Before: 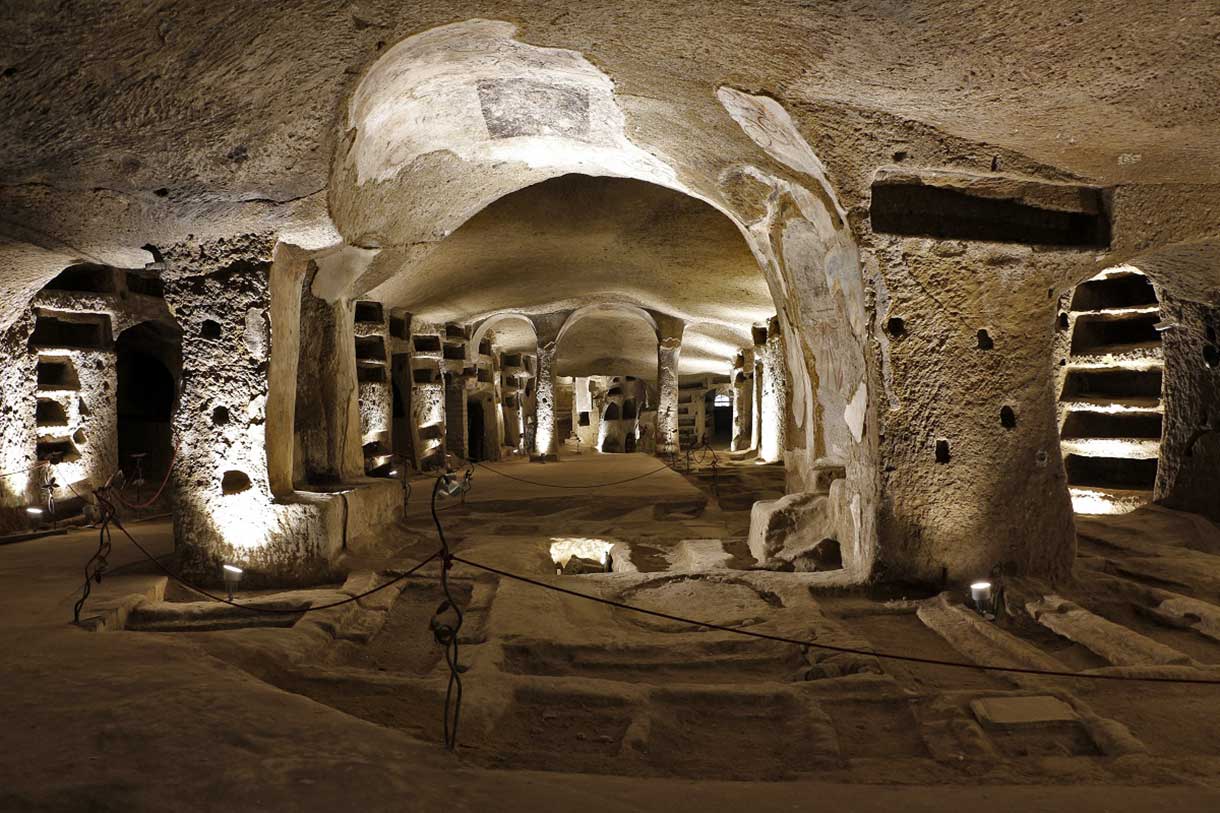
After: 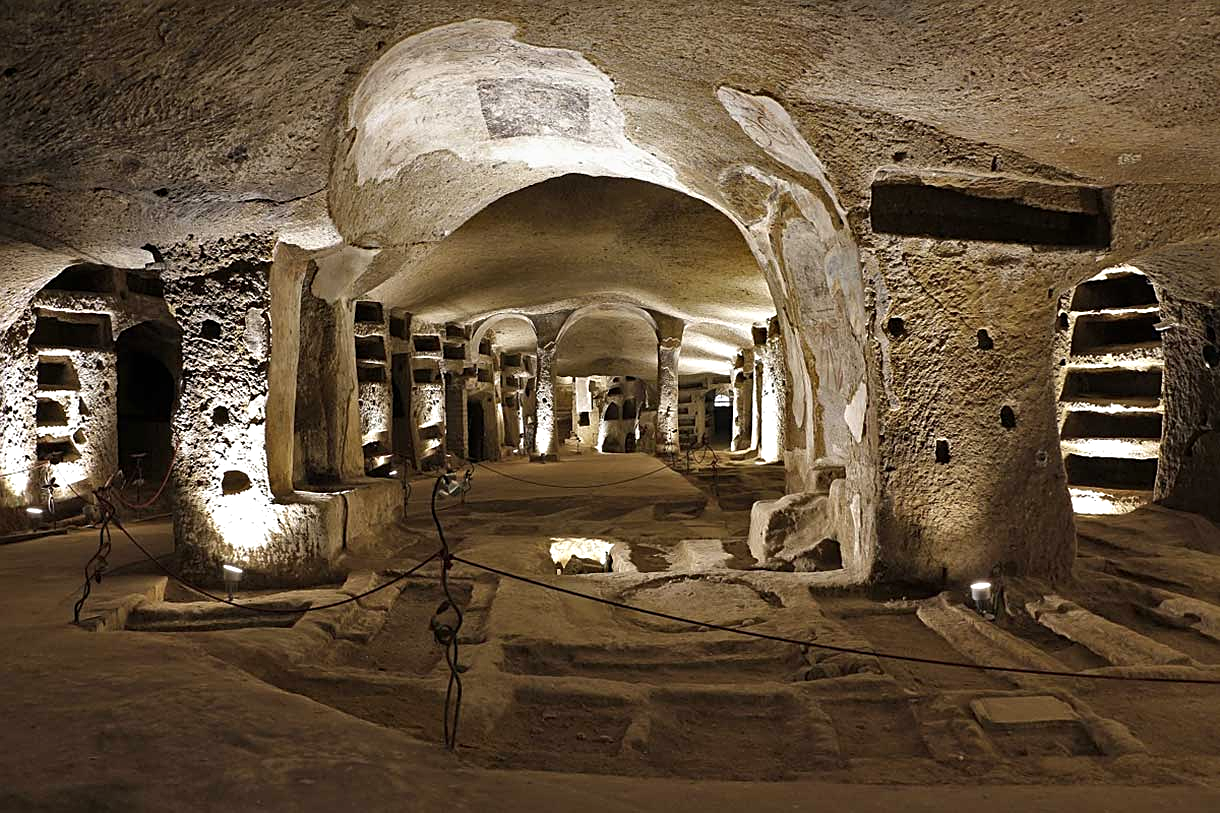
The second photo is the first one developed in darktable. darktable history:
sharpen: on, module defaults
graduated density: rotation -0.352°, offset 57.64
exposure: black level correction 0, exposure 0.5 EV, compensate exposure bias true, compensate highlight preservation false
